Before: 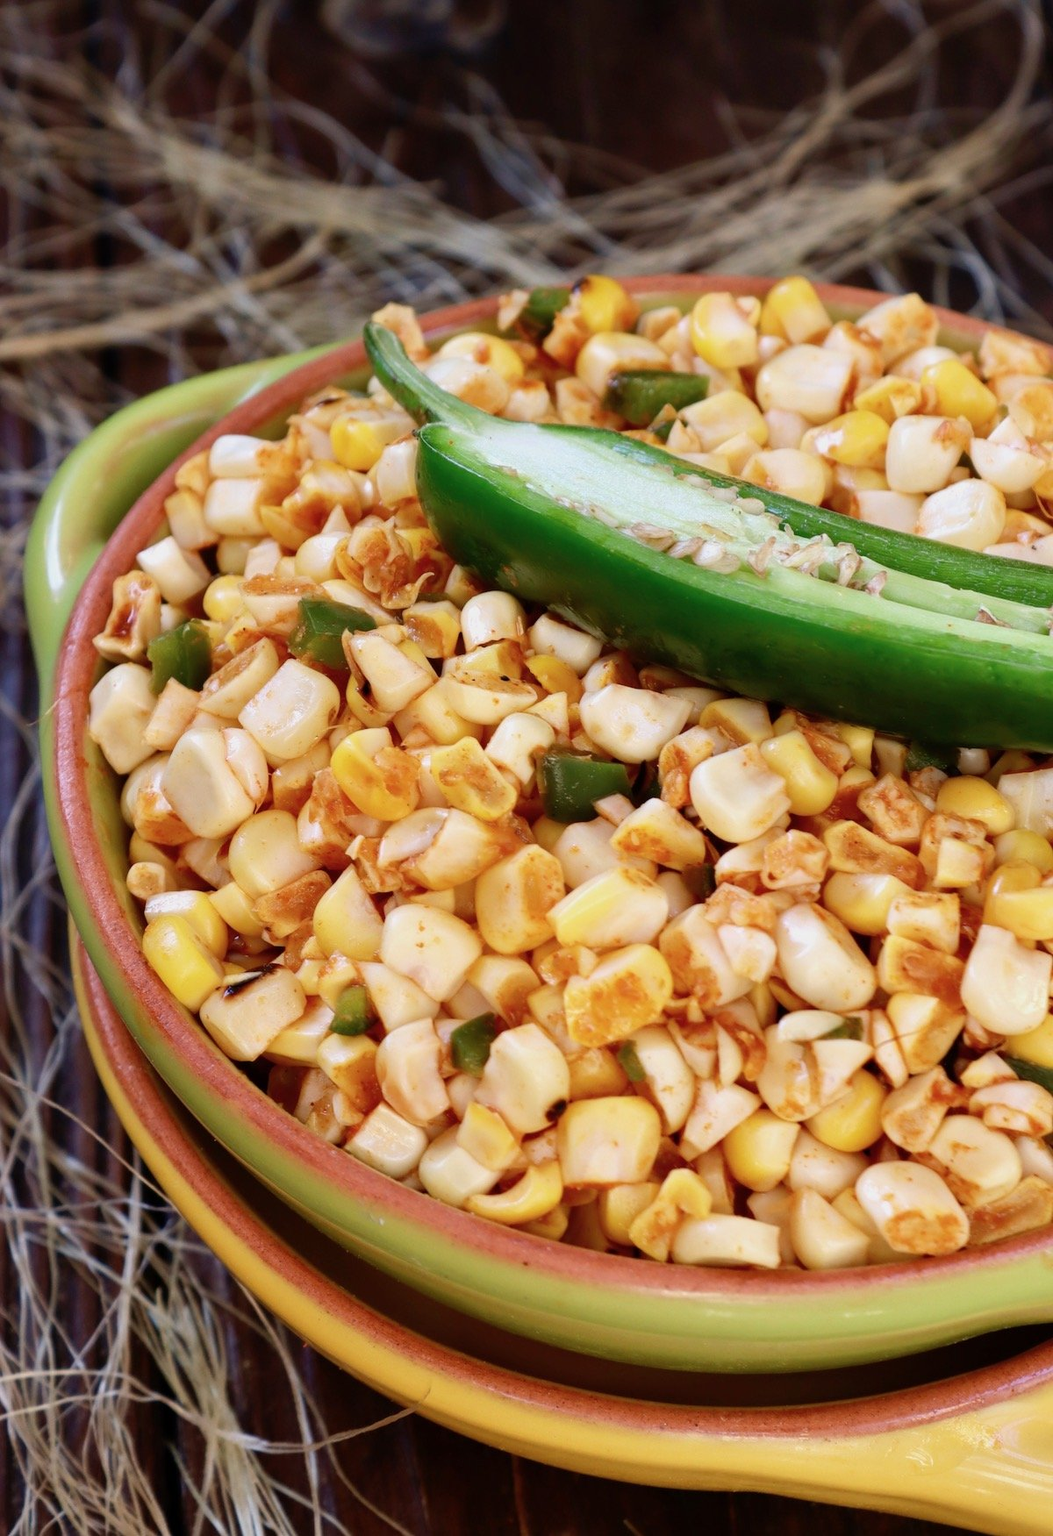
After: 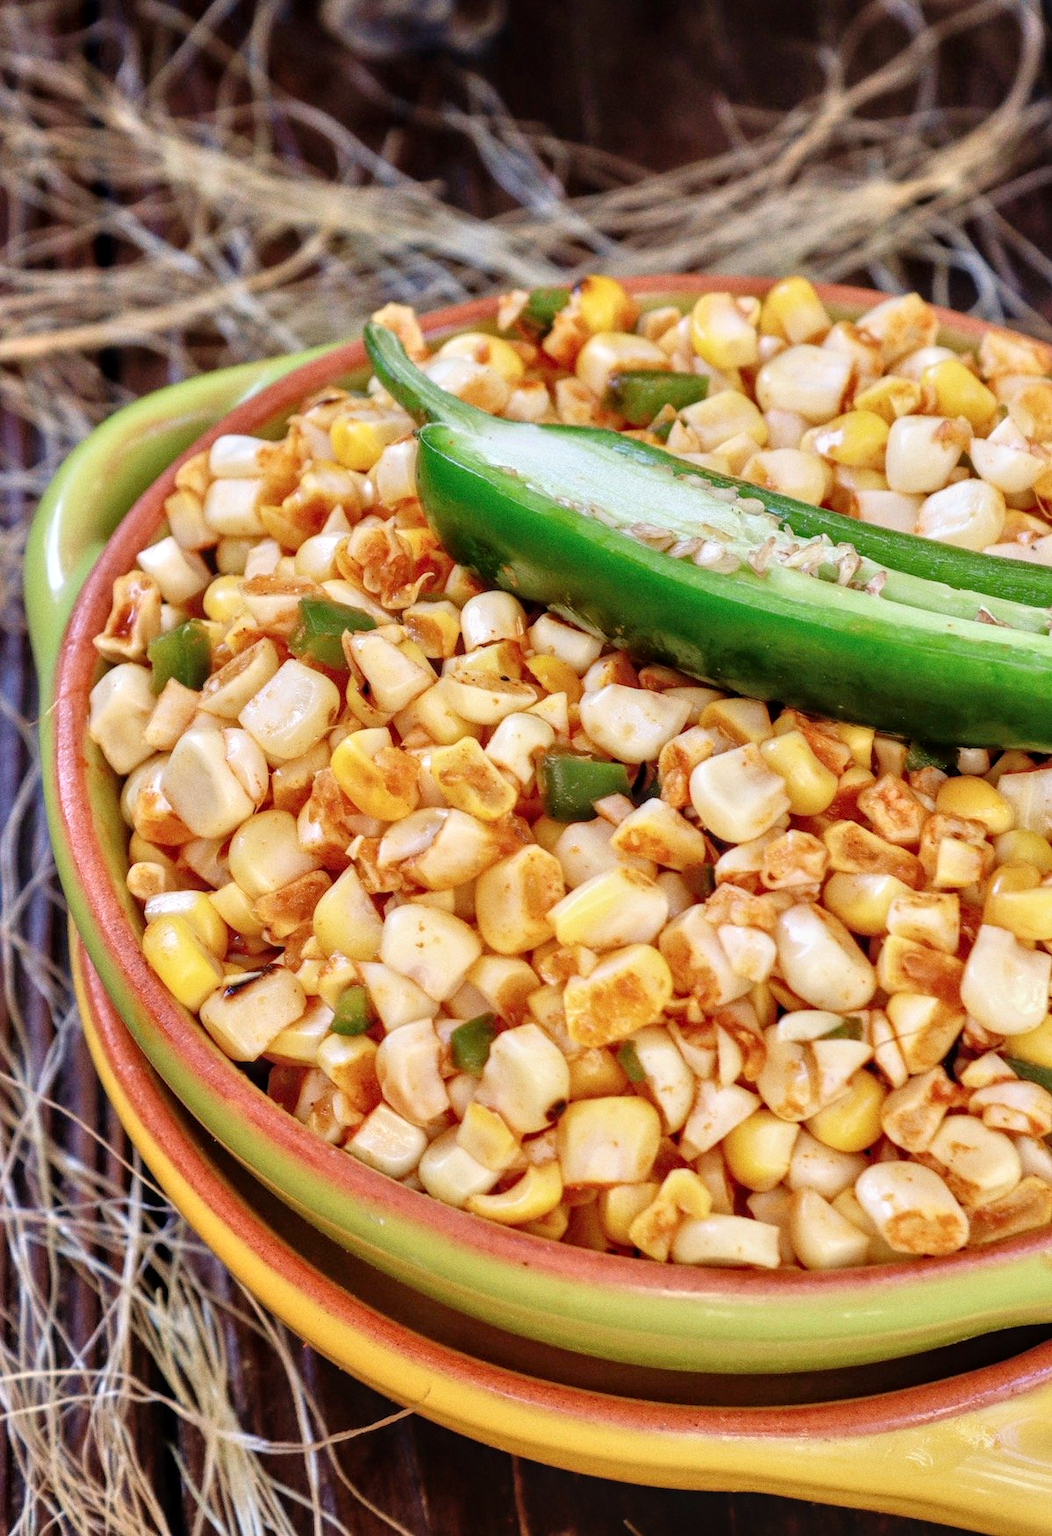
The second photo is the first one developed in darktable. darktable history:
tone equalizer: -7 EV 0.15 EV, -6 EV 0.6 EV, -5 EV 1.15 EV, -4 EV 1.33 EV, -3 EV 1.15 EV, -2 EV 0.6 EV, -1 EV 0.15 EV, mask exposure compensation -0.5 EV
grain: coarseness 0.09 ISO
local contrast: on, module defaults
